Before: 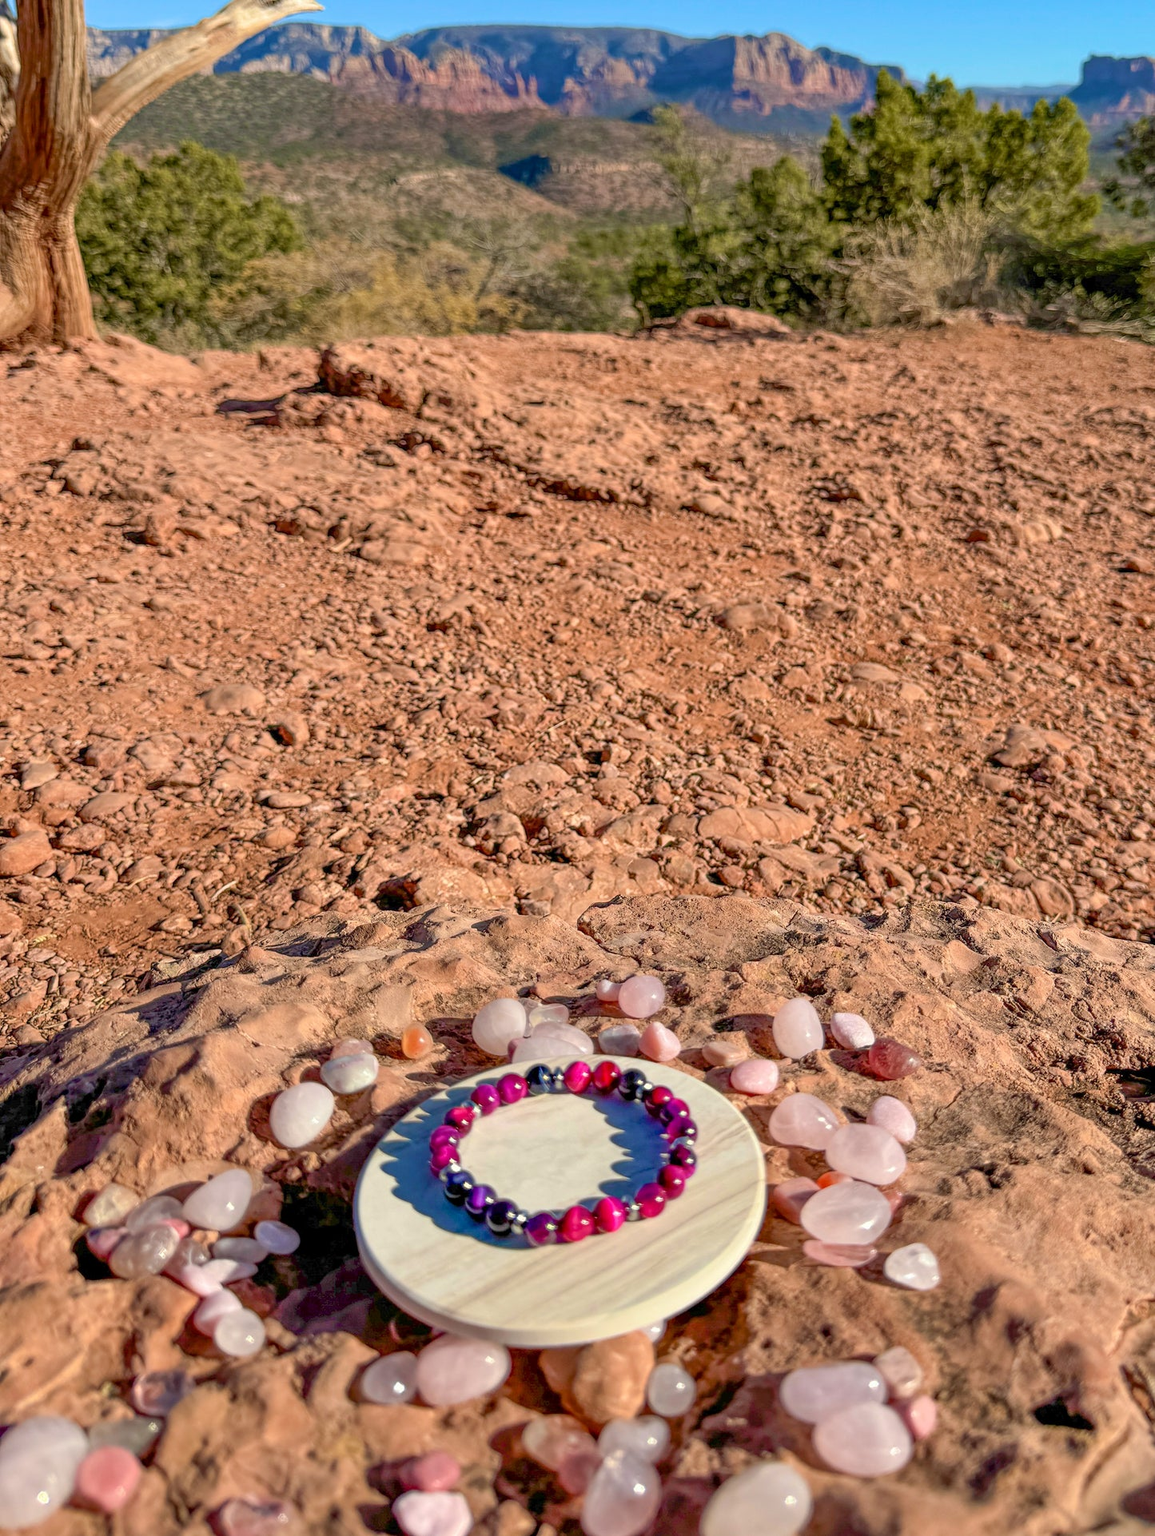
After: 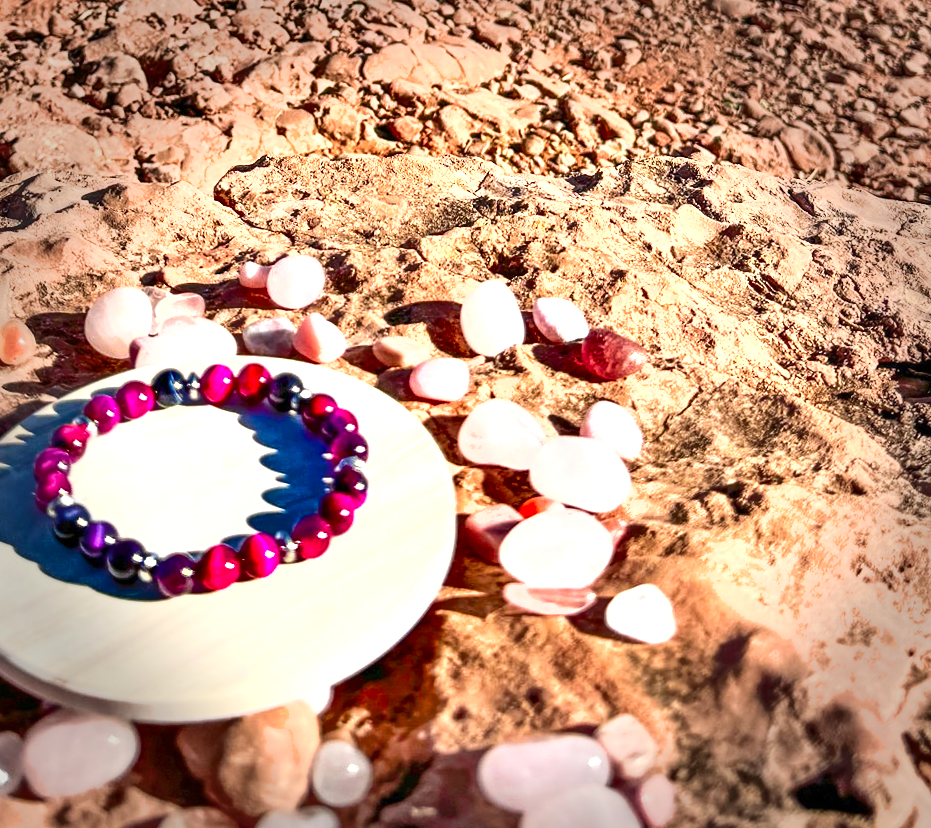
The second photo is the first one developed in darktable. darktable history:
crop and rotate: left 35.509%, top 50.238%, bottom 4.934%
vignetting: fall-off start 66.7%, fall-off radius 39.74%, brightness -0.576, saturation -0.258, automatic ratio true, width/height ratio 0.671, dithering 16-bit output
rotate and perspective: rotation -1°, crop left 0.011, crop right 0.989, crop top 0.025, crop bottom 0.975
shadows and highlights: soften with gaussian
exposure: black level correction 0, exposure 1.45 EV, compensate exposure bias true, compensate highlight preservation false
